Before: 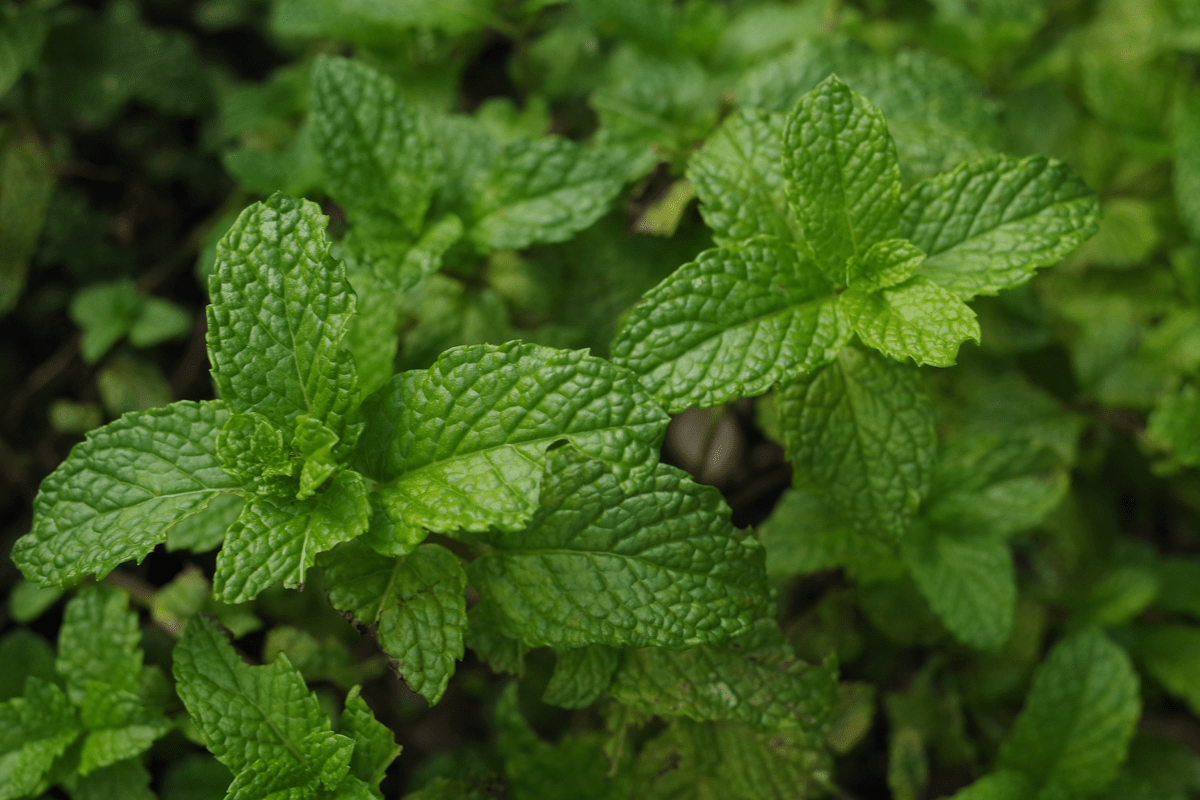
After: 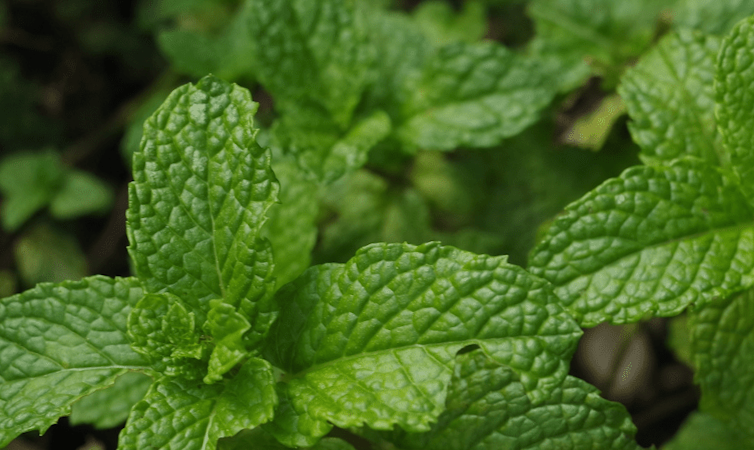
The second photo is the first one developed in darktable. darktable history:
crop and rotate: angle -4.56°, left 2.194%, top 7.049%, right 27.644%, bottom 30.099%
